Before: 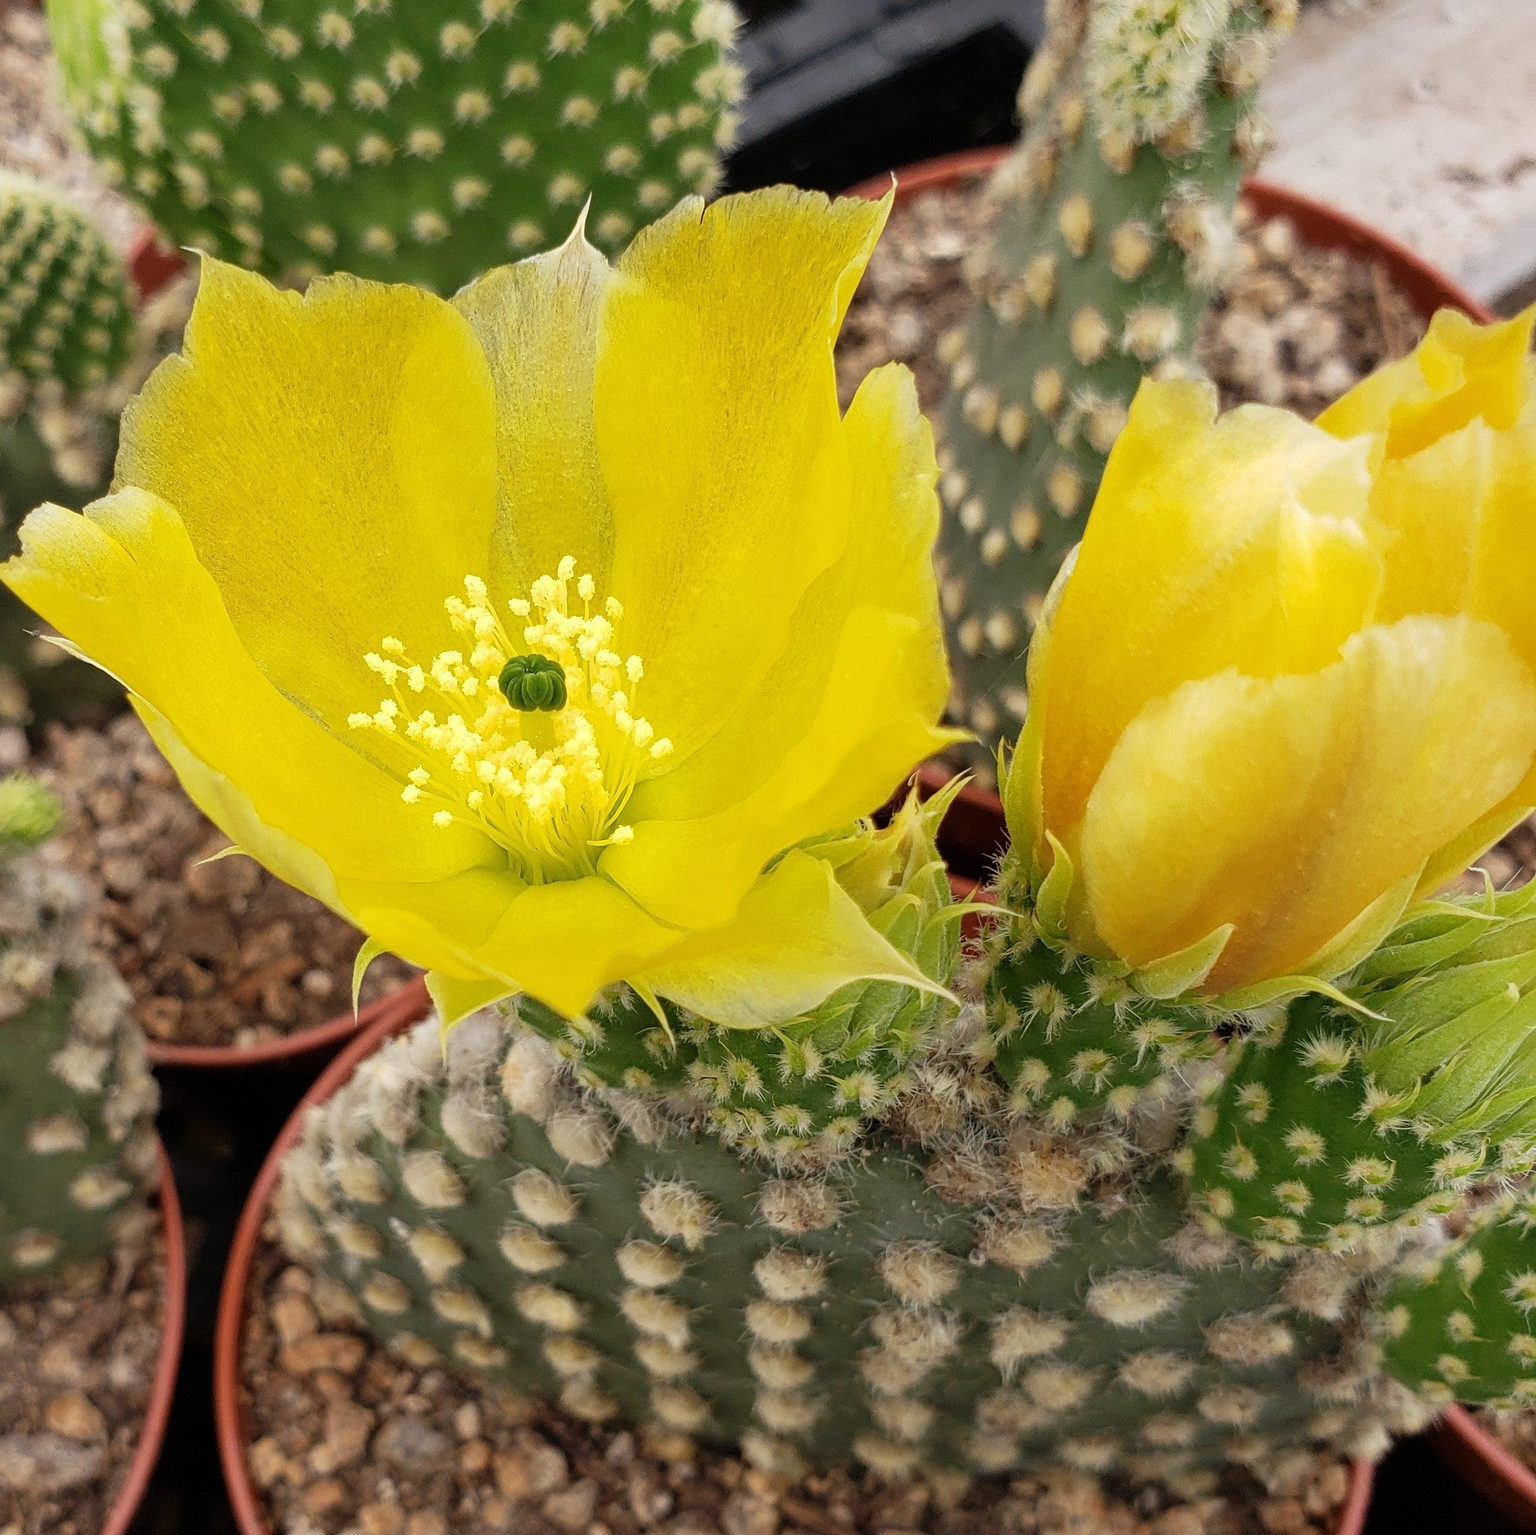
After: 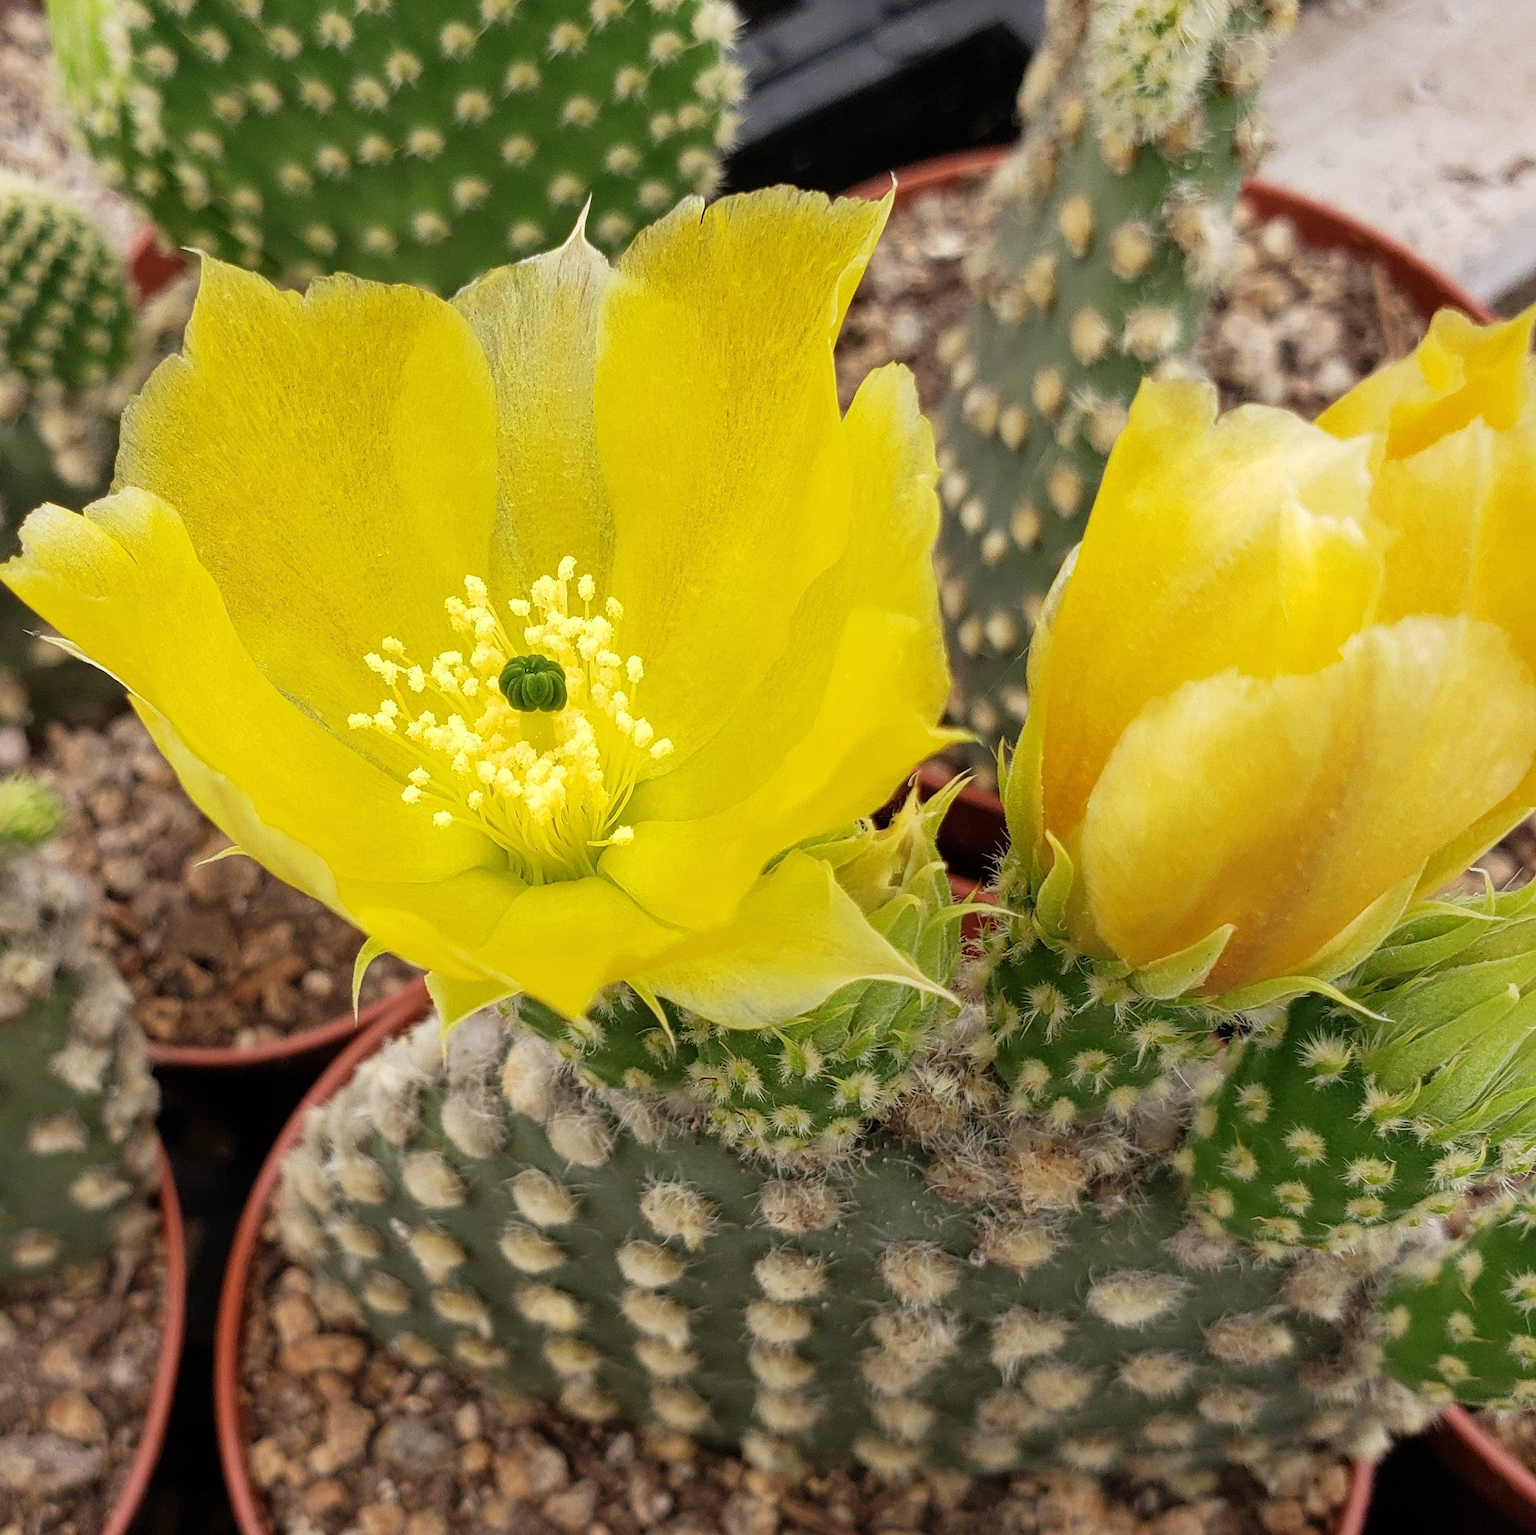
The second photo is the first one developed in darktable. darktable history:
levels: white 90.66%
